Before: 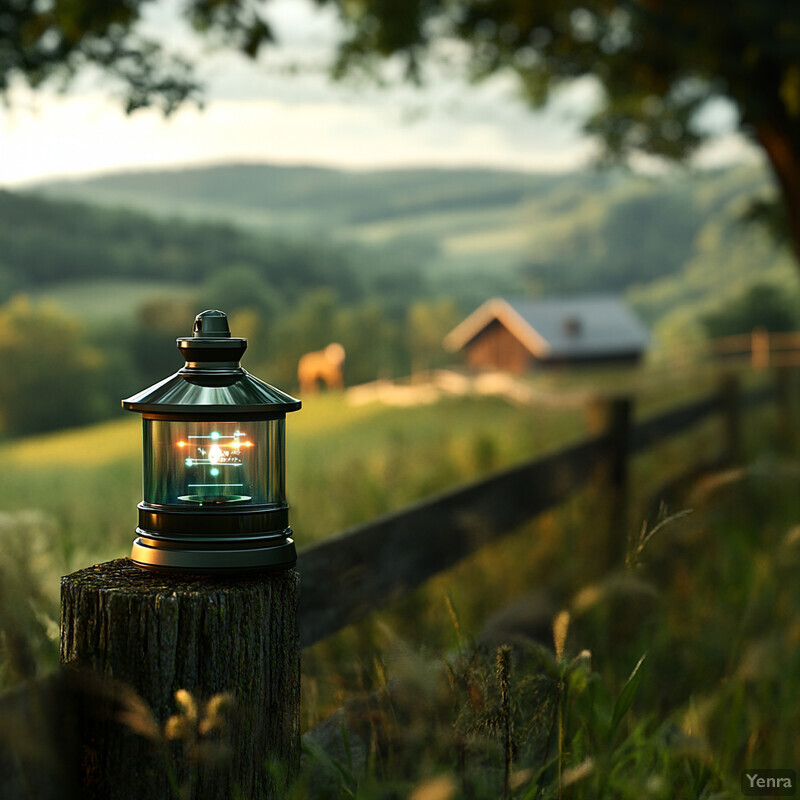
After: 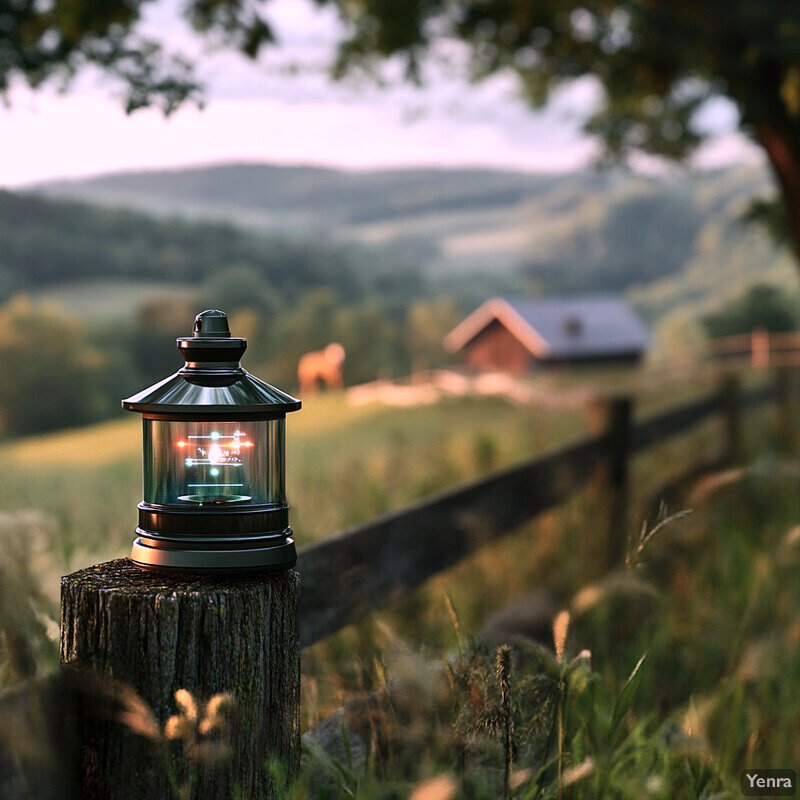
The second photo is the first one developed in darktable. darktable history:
tone equalizer: on, module defaults
shadows and highlights: shadows 52.42, soften with gaussian
color correction: highlights a* 15.46, highlights b* -20.56
